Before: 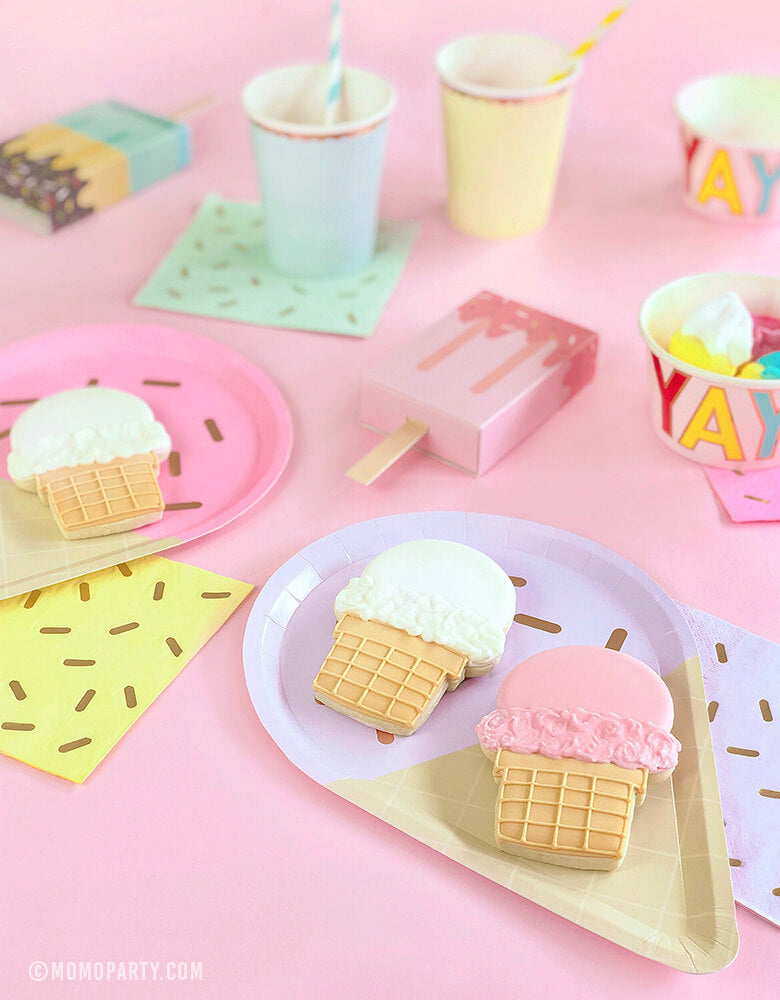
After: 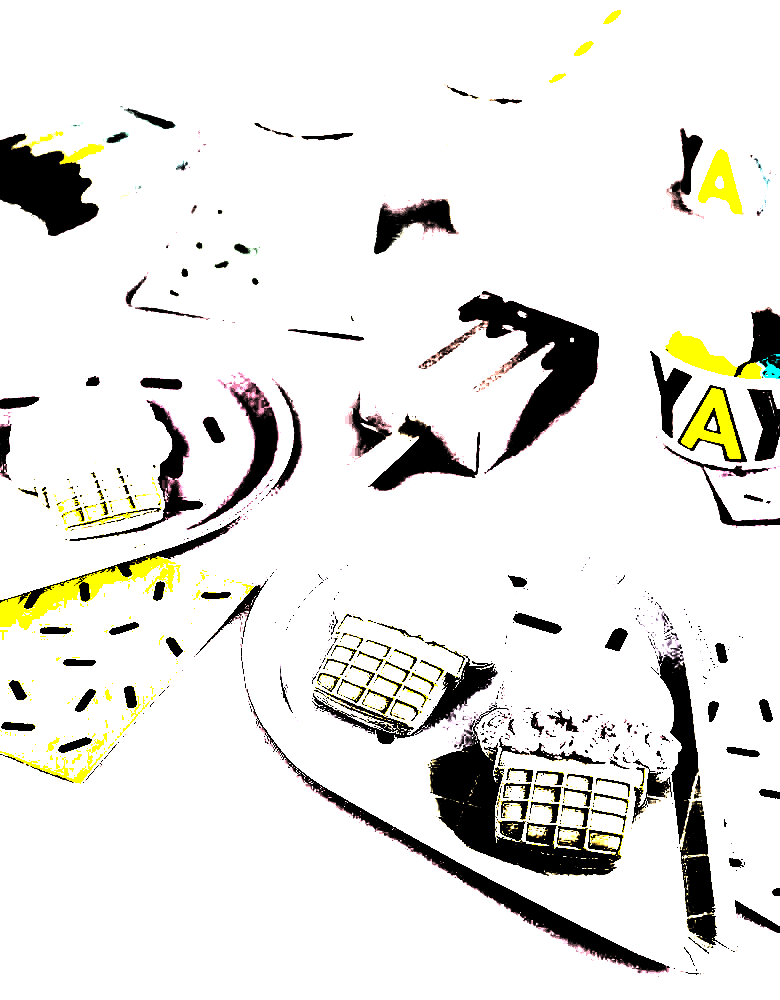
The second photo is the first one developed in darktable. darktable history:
exposure: black level correction 0, exposure 1 EV, compensate highlight preservation false
color balance rgb: linear chroma grading › global chroma 15%, perceptual saturation grading › global saturation 30%
levels: mode automatic, black 8.58%, gray 59.42%, levels [0, 0.445, 1]
grain: on, module defaults
